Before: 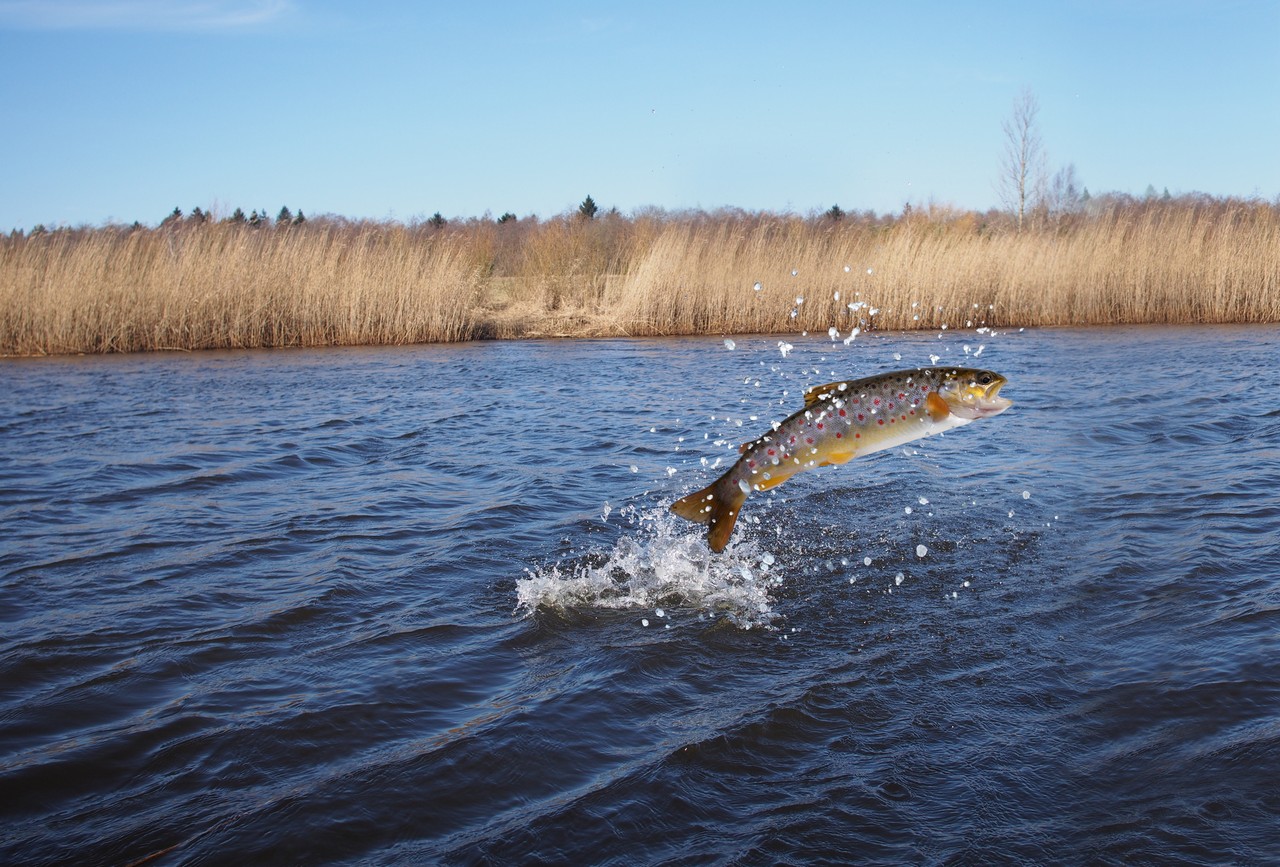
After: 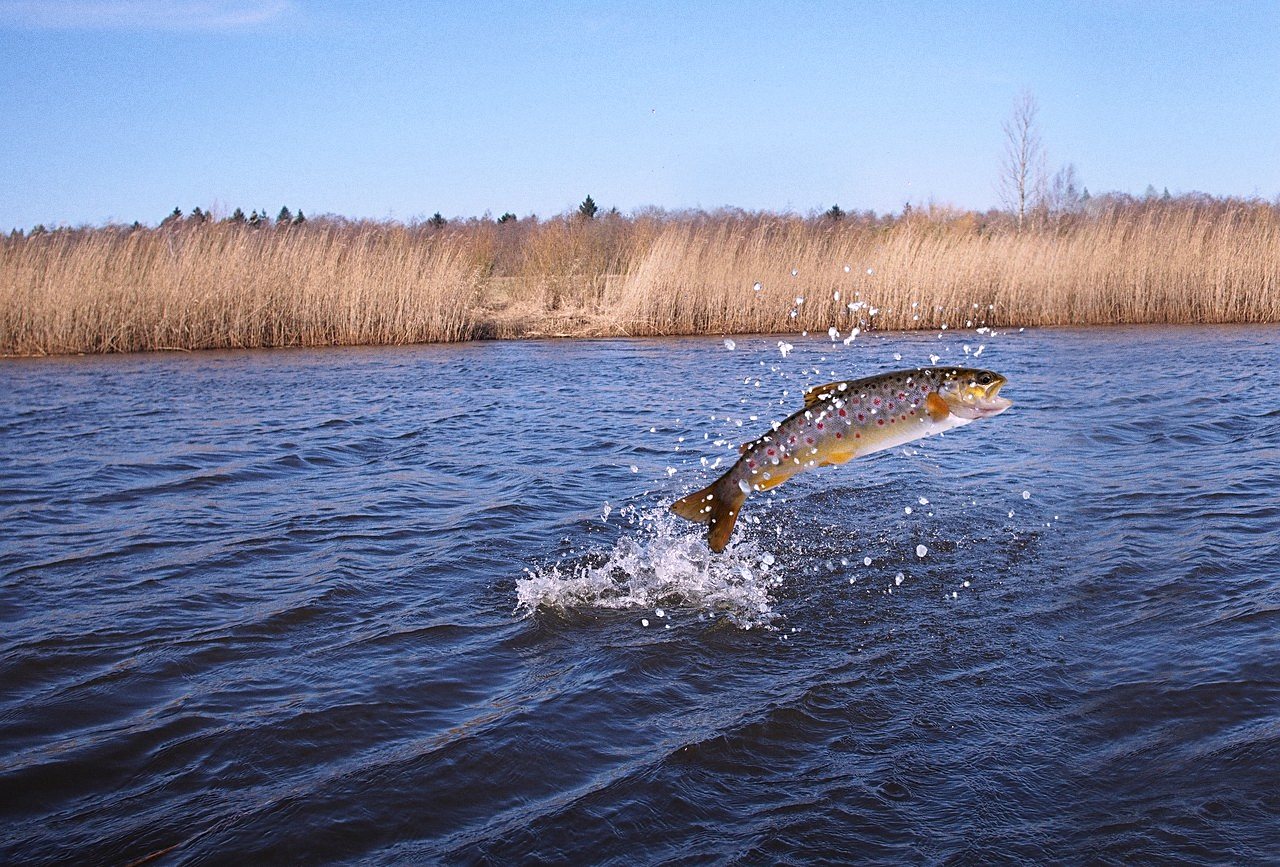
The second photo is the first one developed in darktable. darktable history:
white balance: red 1.05, blue 1.072
grain: on, module defaults
sharpen: on, module defaults
